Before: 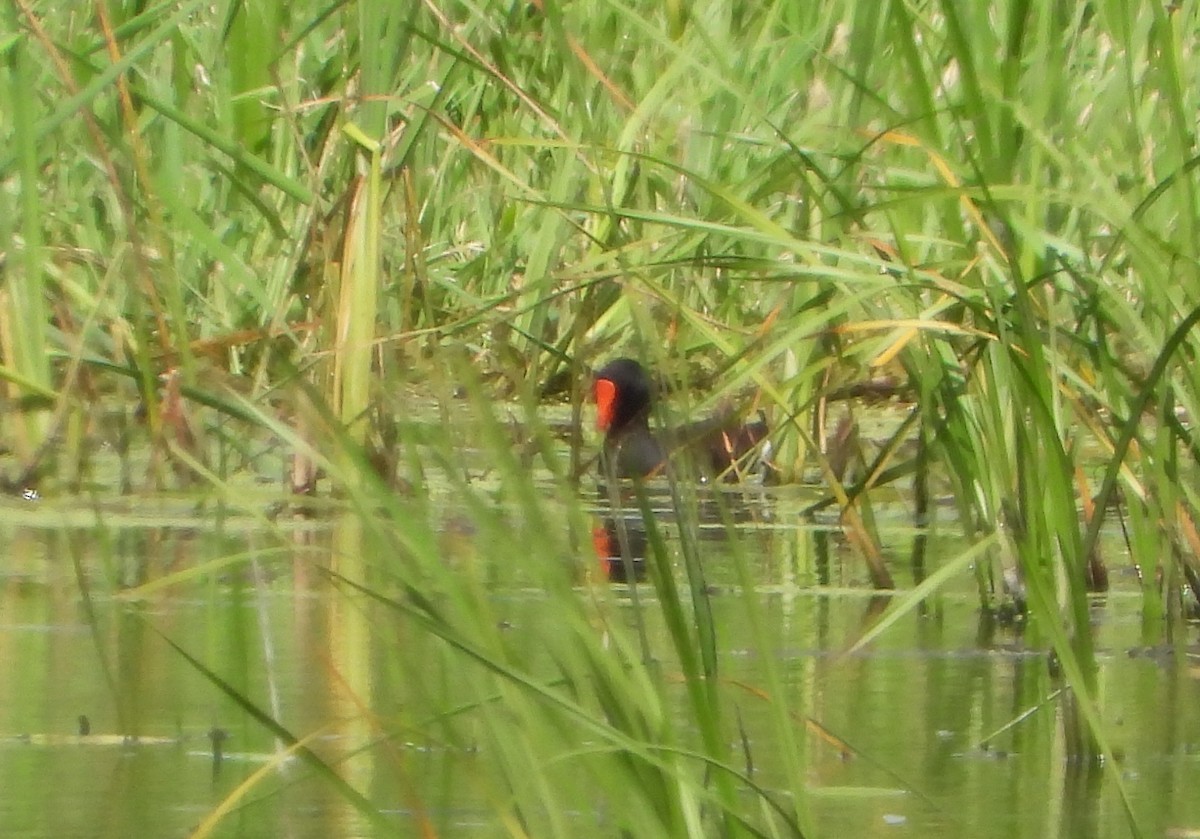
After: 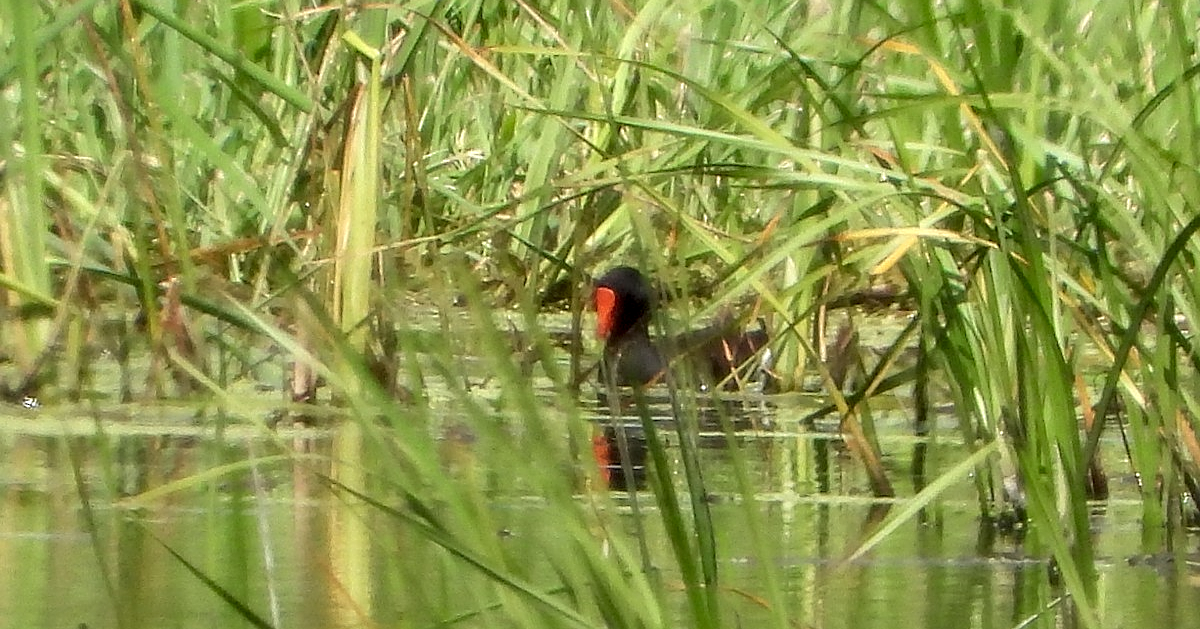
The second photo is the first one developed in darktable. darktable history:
local contrast: detail 150%
sharpen: on, module defaults
crop: top 11.058%, bottom 13.927%
